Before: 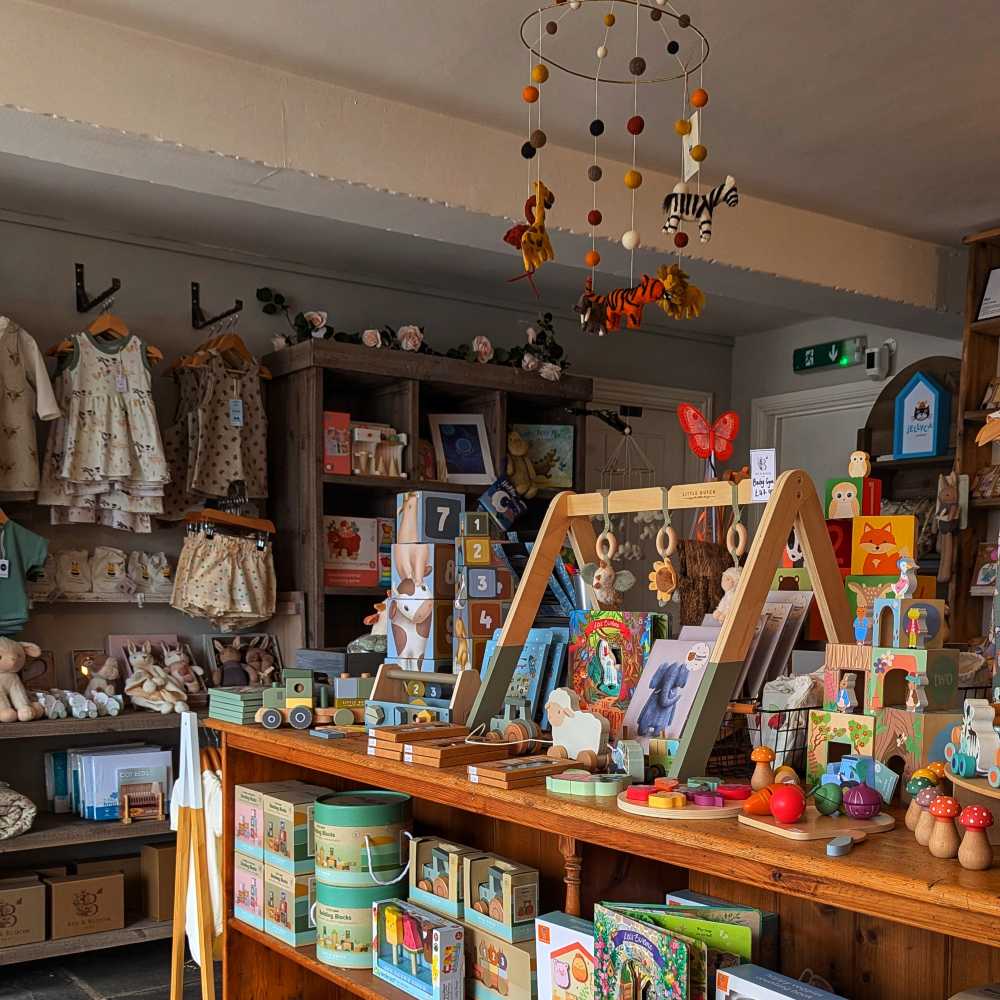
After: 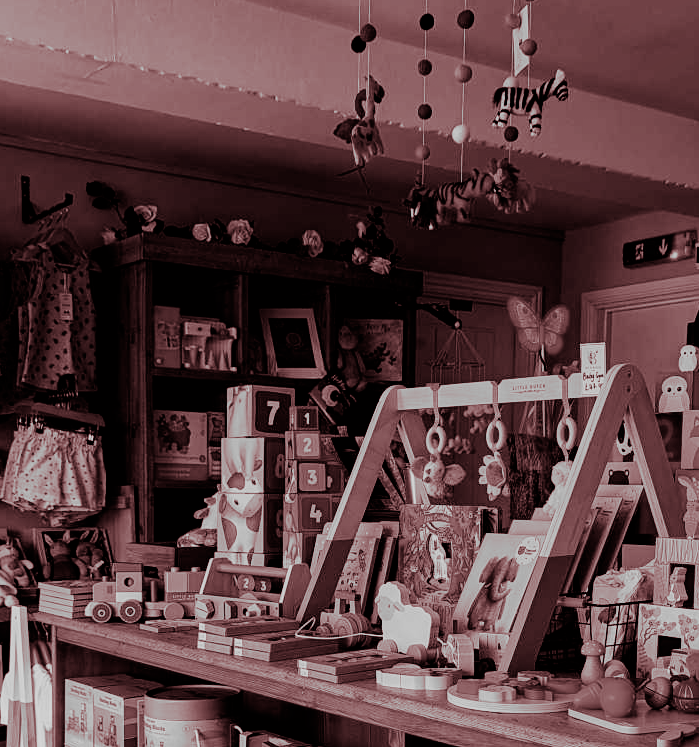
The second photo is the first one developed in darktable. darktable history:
monochrome: a -71.75, b 75.82
crop and rotate: left 17.046%, top 10.659%, right 12.989%, bottom 14.553%
tone equalizer: -8 EV -1.84 EV, -7 EV -1.16 EV, -6 EV -1.62 EV, smoothing diameter 25%, edges refinement/feathering 10, preserve details guided filter
split-toning: highlights › hue 187.2°, highlights › saturation 0.83, balance -68.05, compress 56.43%
filmic rgb: black relative exposure -5 EV, hardness 2.88, contrast 1.3, highlights saturation mix -30%
